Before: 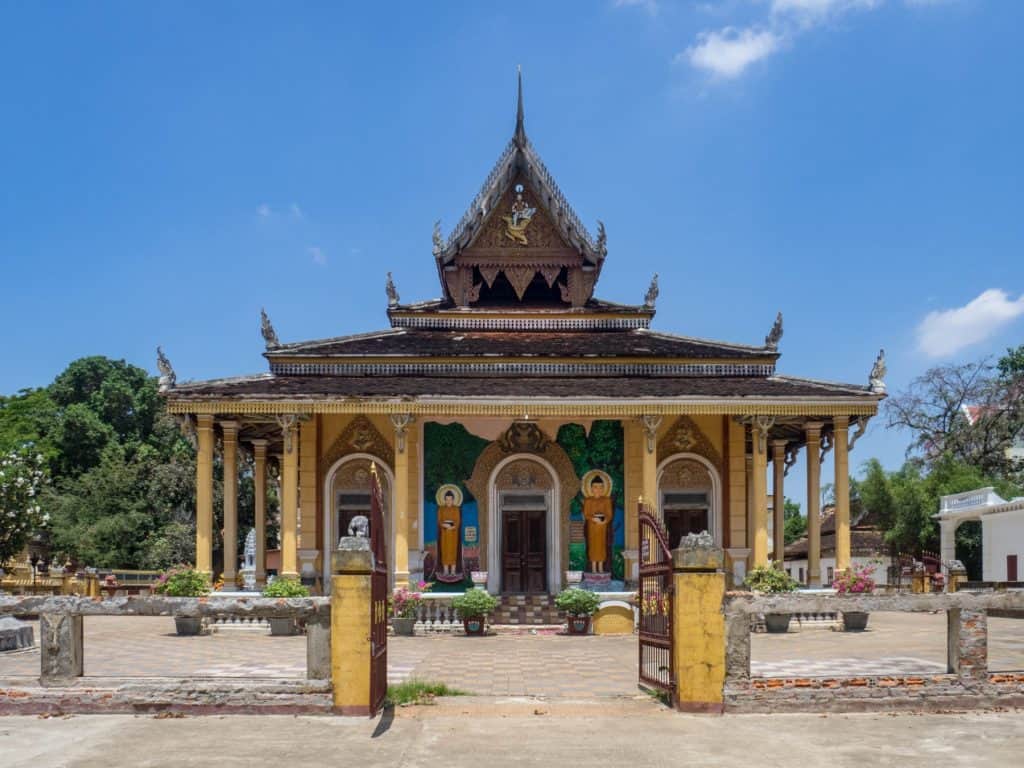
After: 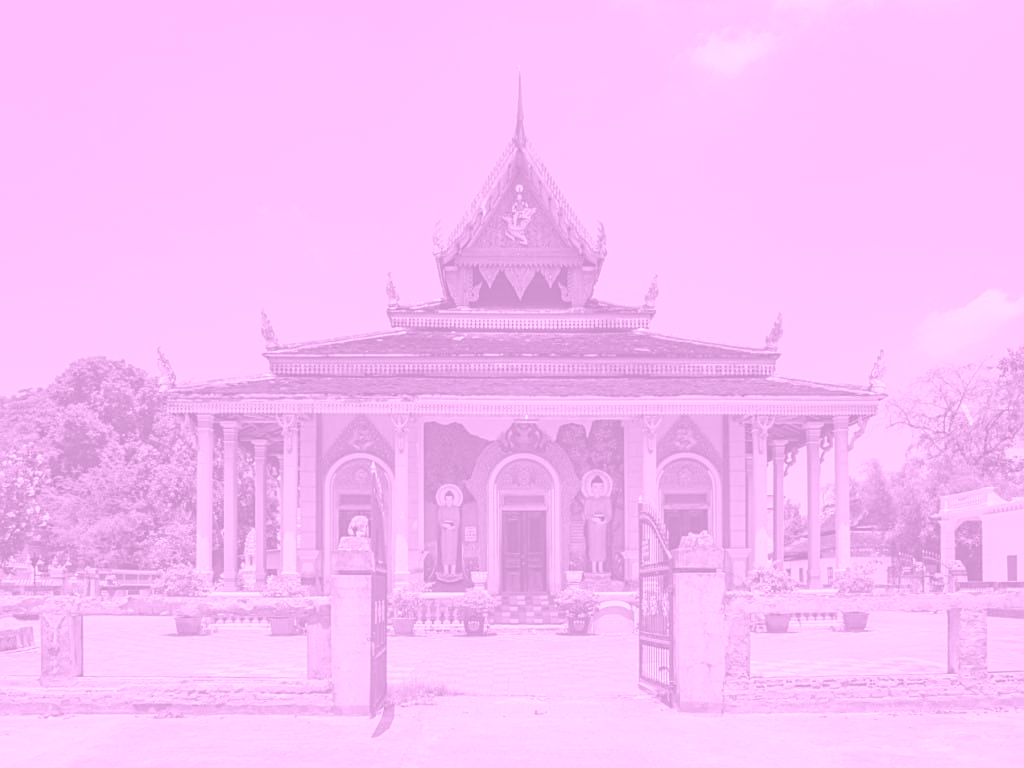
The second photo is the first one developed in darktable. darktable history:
colorize: hue 331.2°, saturation 75%, source mix 30.28%, lightness 70.52%, version 1
sharpen: on, module defaults
